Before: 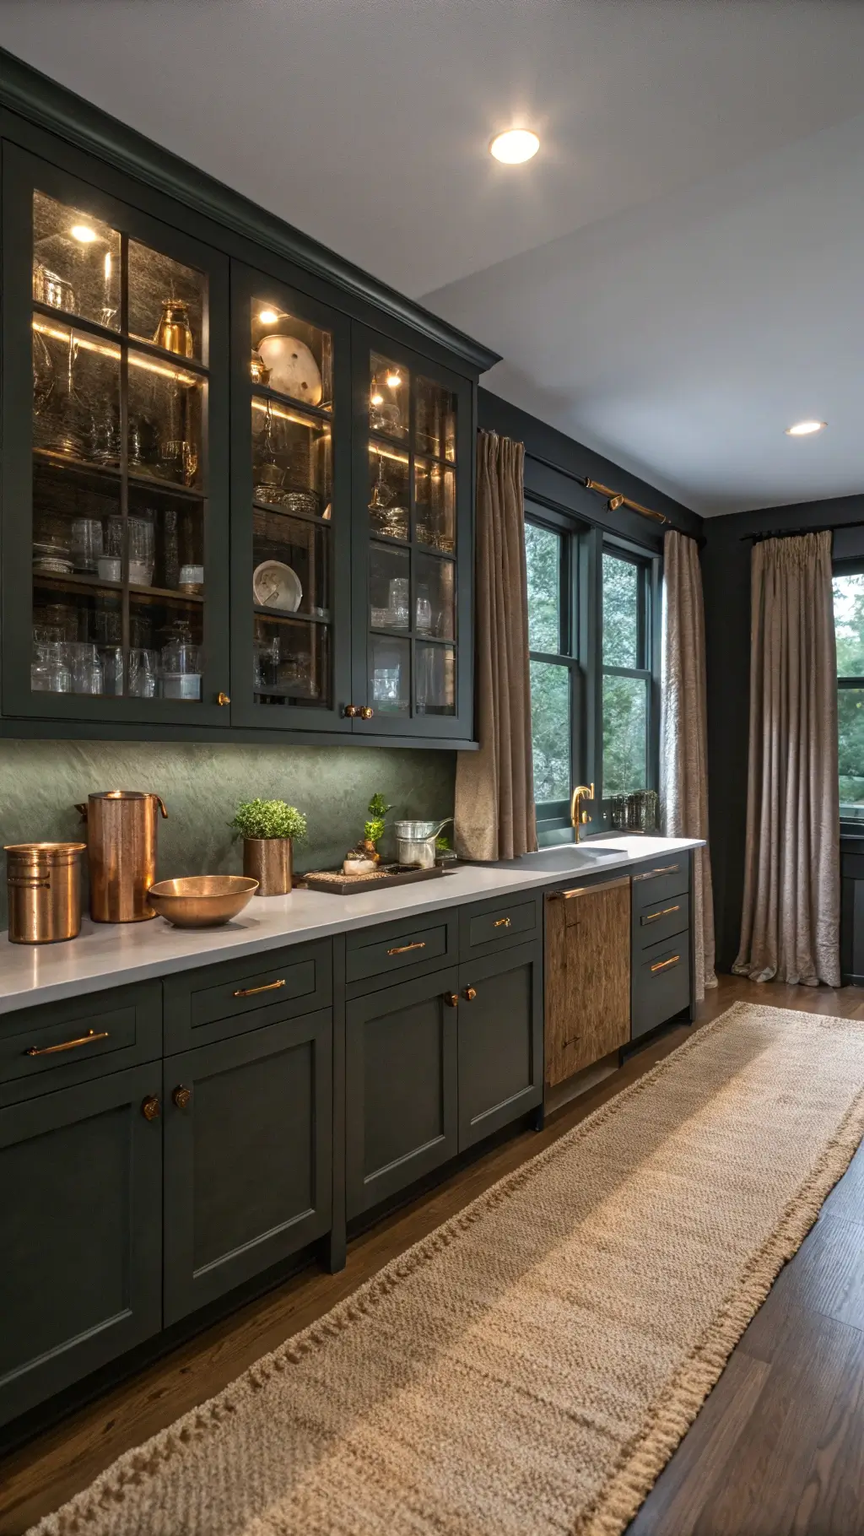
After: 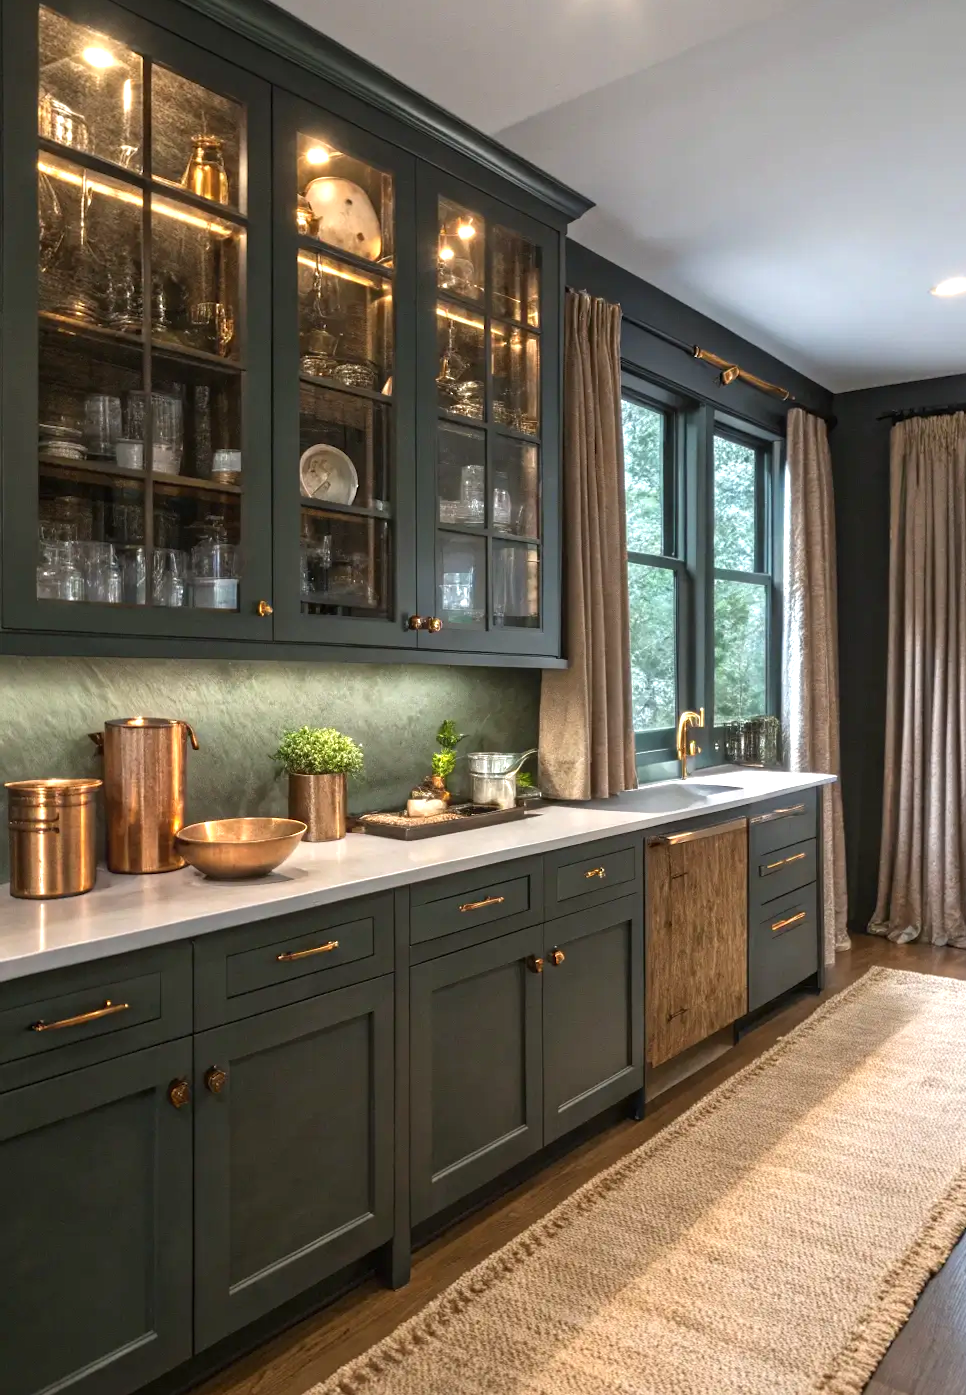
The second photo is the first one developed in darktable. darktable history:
exposure: black level correction 0, exposure 0.698 EV, compensate highlight preservation false
crop and rotate: angle 0.046°, top 12.04%, right 5.524%, bottom 11.162%
